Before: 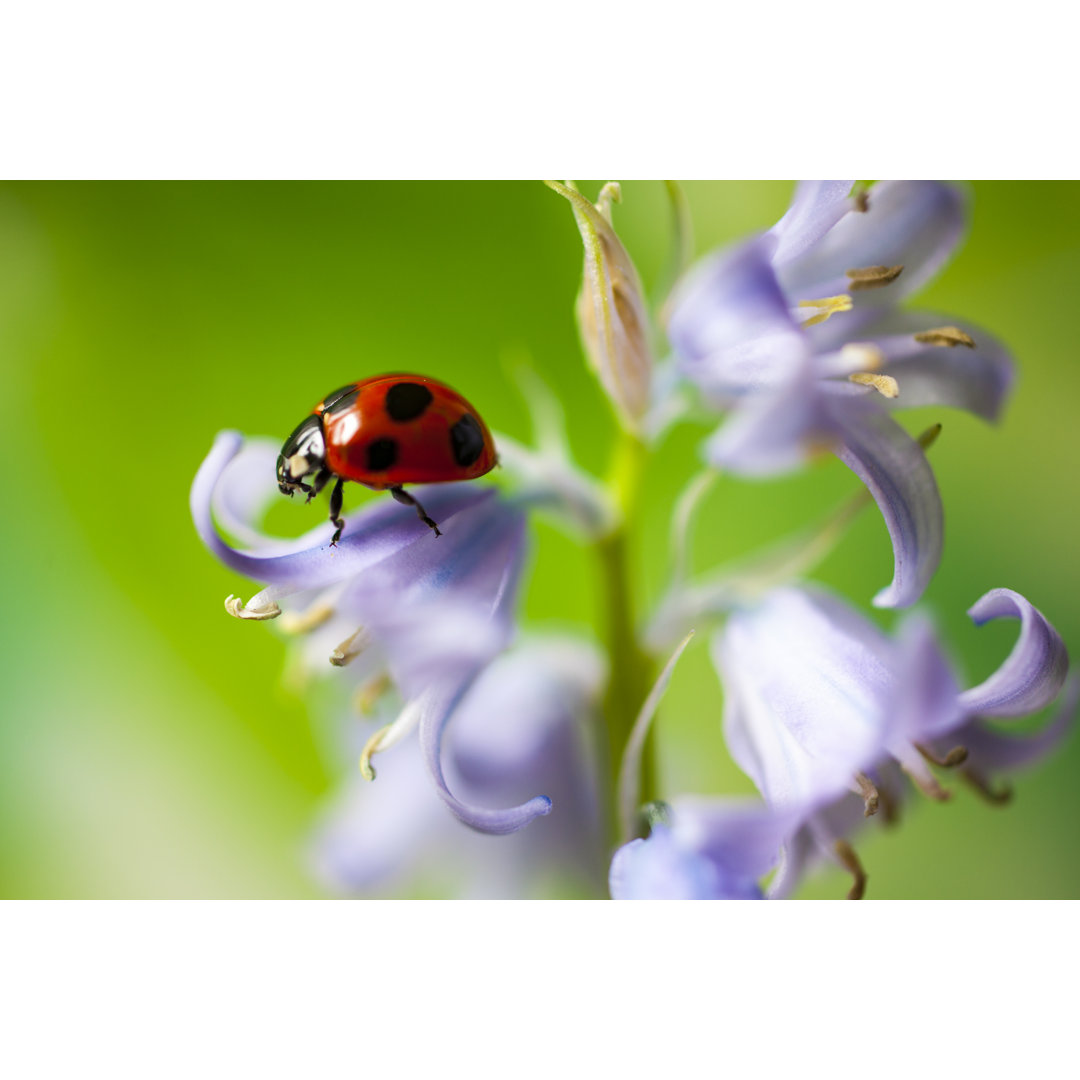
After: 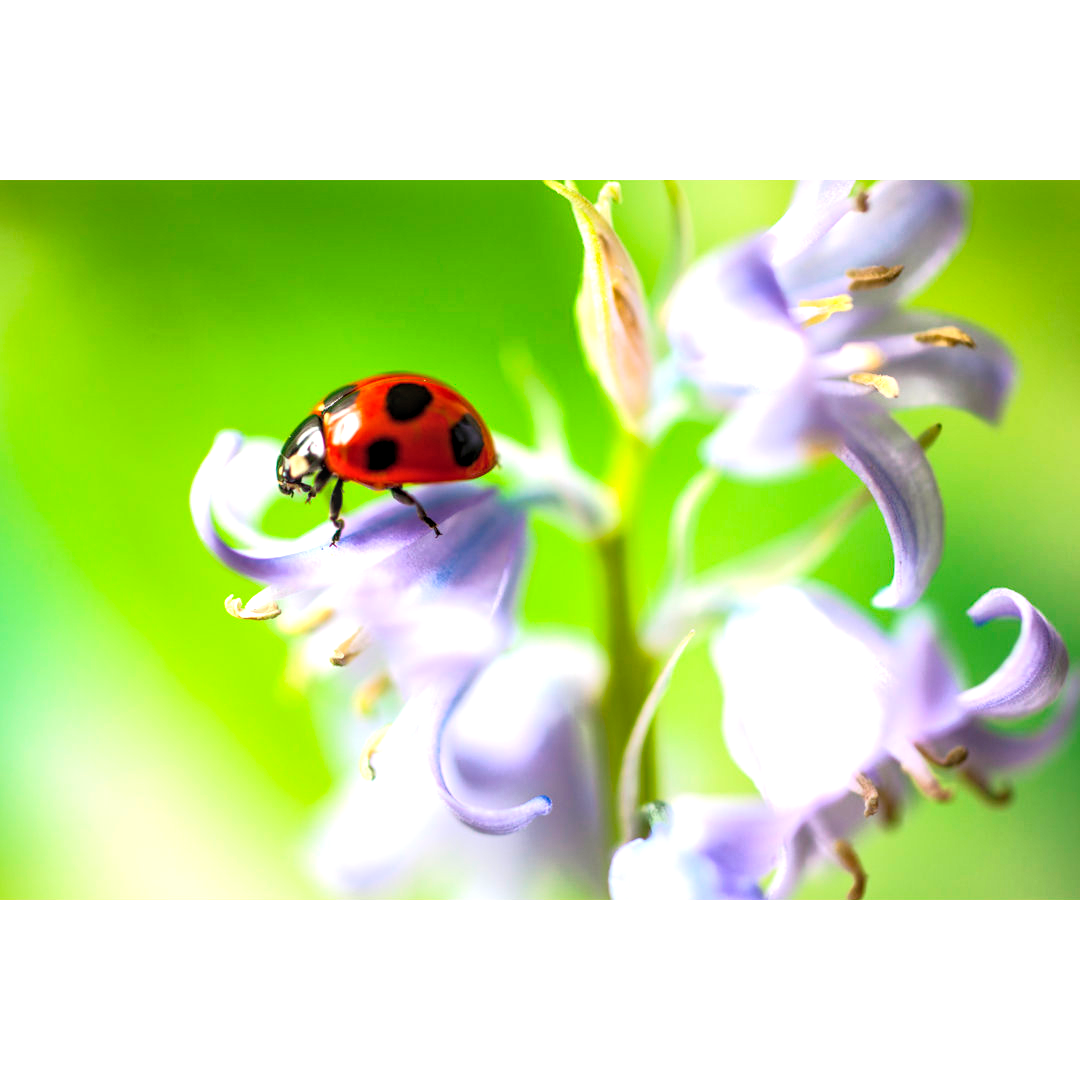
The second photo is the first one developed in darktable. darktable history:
exposure: black level correction 0, exposure 1.014 EV, compensate highlight preservation false
local contrast: on, module defaults
tone curve: curves: ch0 [(0.013, 0) (0.061, 0.068) (0.239, 0.256) (0.502, 0.505) (0.683, 0.676) (0.761, 0.773) (0.858, 0.858) (0.987, 0.945)]; ch1 [(0, 0) (0.172, 0.123) (0.304, 0.288) (0.414, 0.44) (0.472, 0.473) (0.502, 0.508) (0.521, 0.528) (0.583, 0.595) (0.654, 0.673) (0.728, 0.761) (1, 1)]; ch2 [(0, 0) (0.411, 0.424) (0.485, 0.476) (0.502, 0.502) (0.553, 0.557) (0.57, 0.576) (1, 1)], color space Lab, linked channels, preserve colors none
